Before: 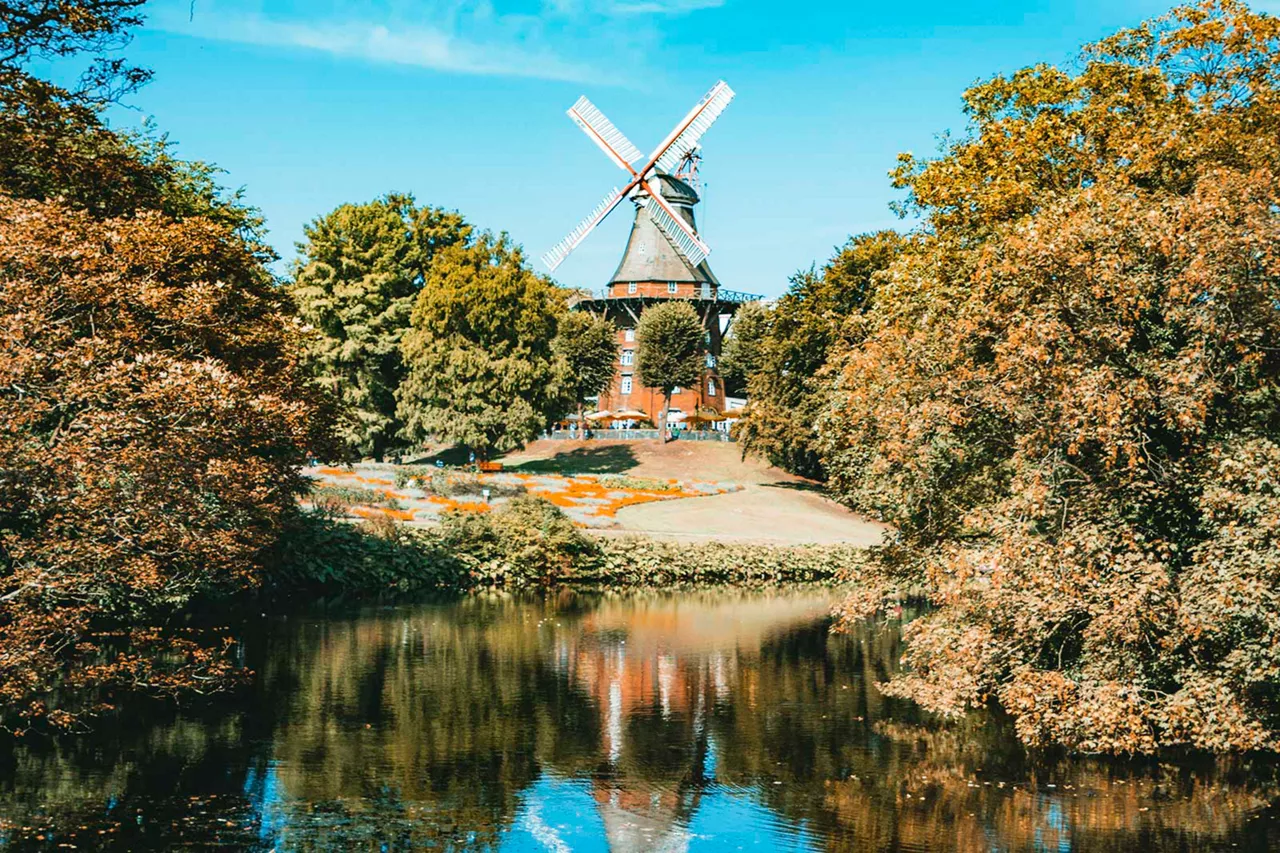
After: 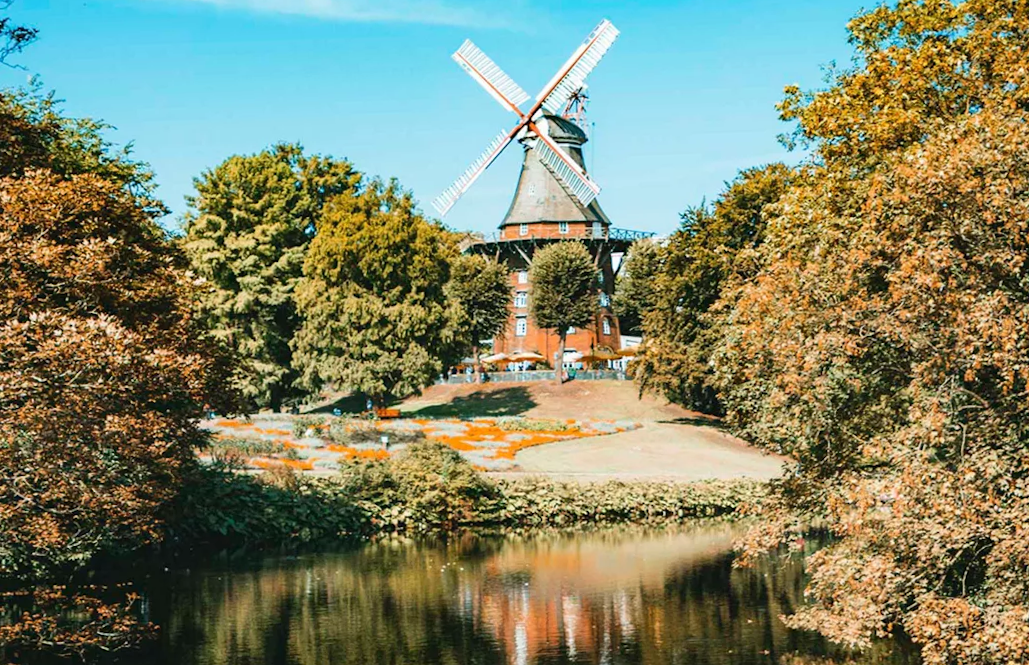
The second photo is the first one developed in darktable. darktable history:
rotate and perspective: rotation -2°, crop left 0.022, crop right 0.978, crop top 0.049, crop bottom 0.951
crop and rotate: left 7.196%, top 4.574%, right 10.605%, bottom 13.178%
